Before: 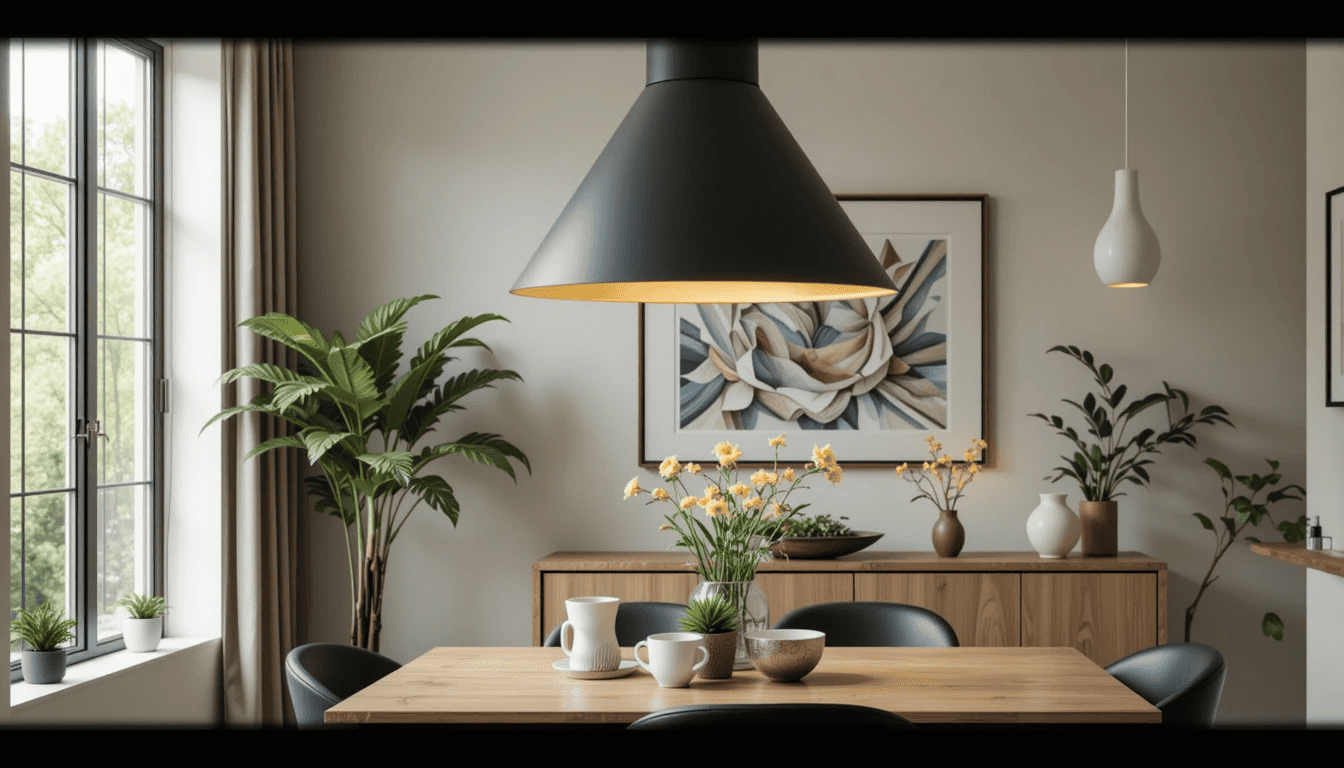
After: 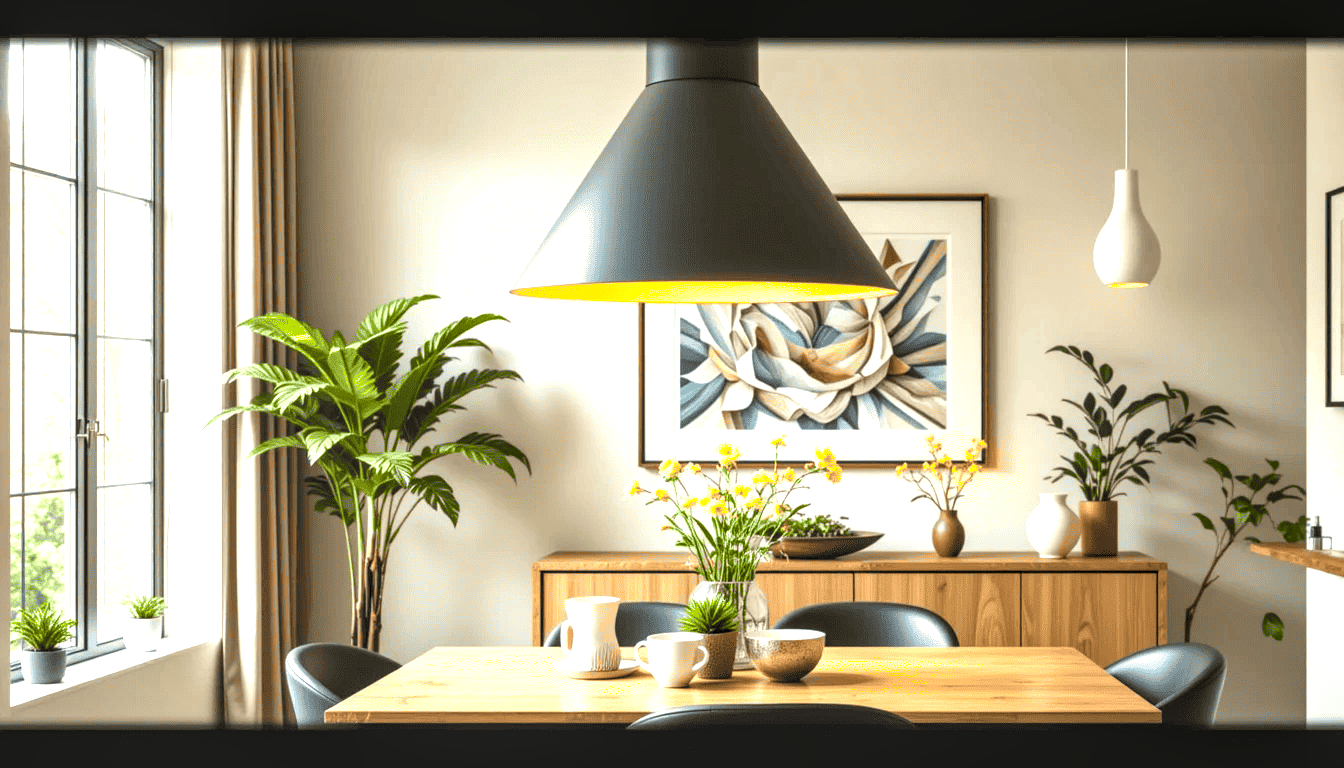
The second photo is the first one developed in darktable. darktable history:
local contrast: on, module defaults
exposure: black level correction 0, exposure 1.45 EV, compensate exposure bias true, compensate highlight preservation false
color balance rgb: linear chroma grading › global chroma 15%, perceptual saturation grading › global saturation 30%
